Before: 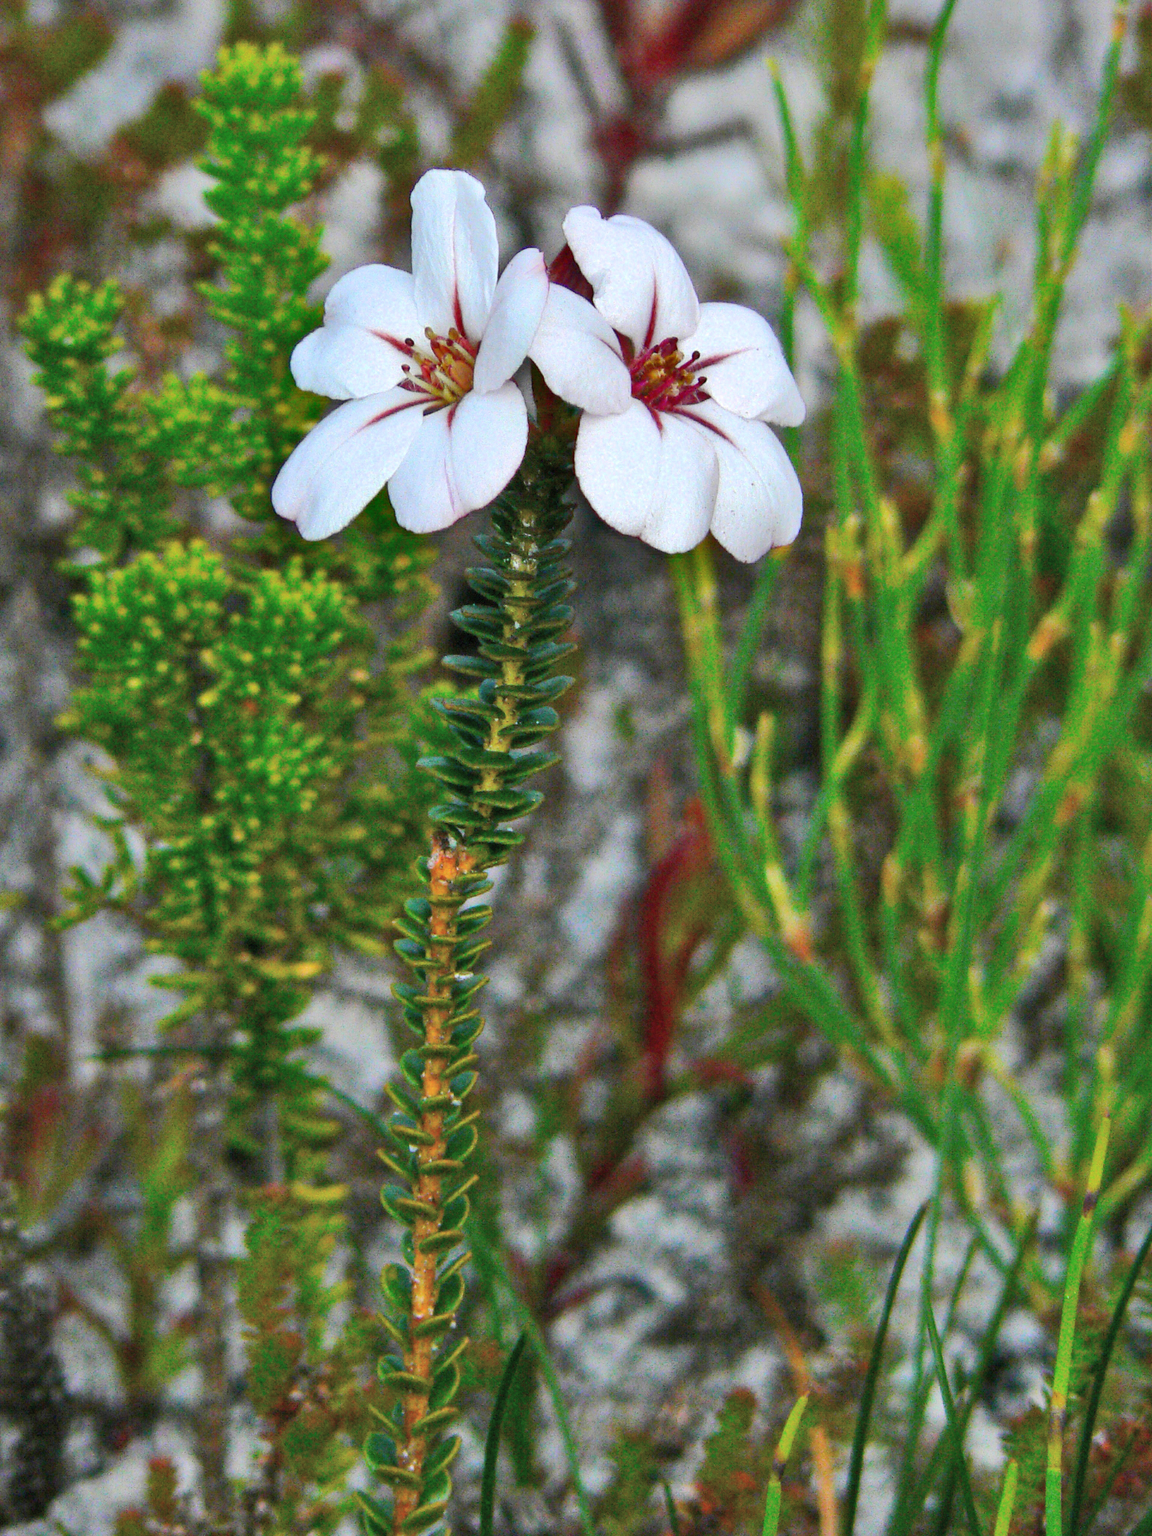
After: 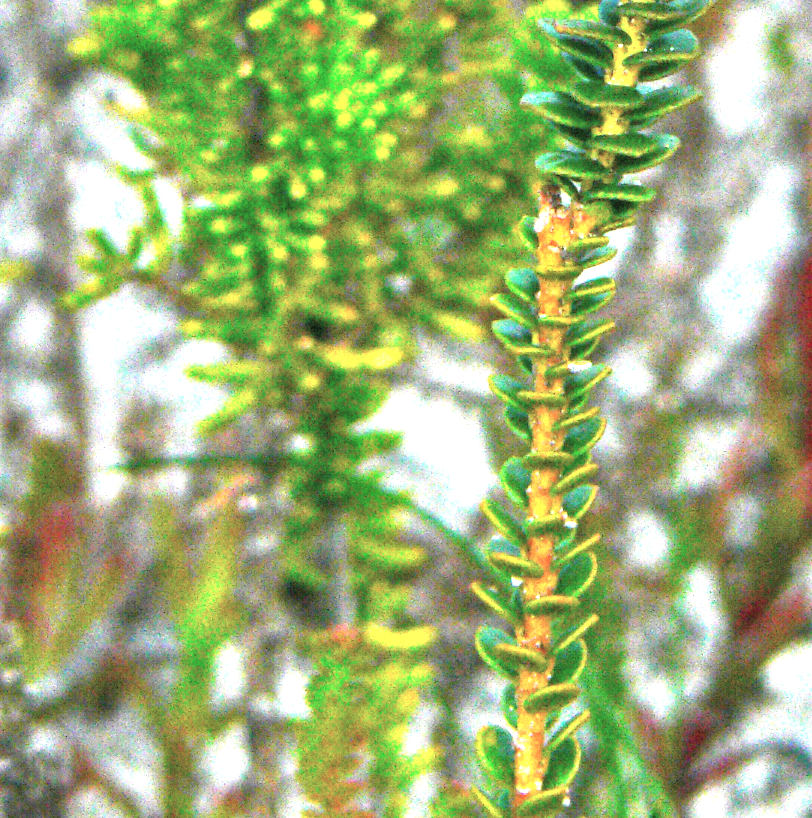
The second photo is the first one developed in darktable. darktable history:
crop: top 44.483%, right 43.593%, bottom 12.892%
exposure: black level correction 0.001, exposure 1.398 EV, compensate exposure bias true, compensate highlight preservation false
